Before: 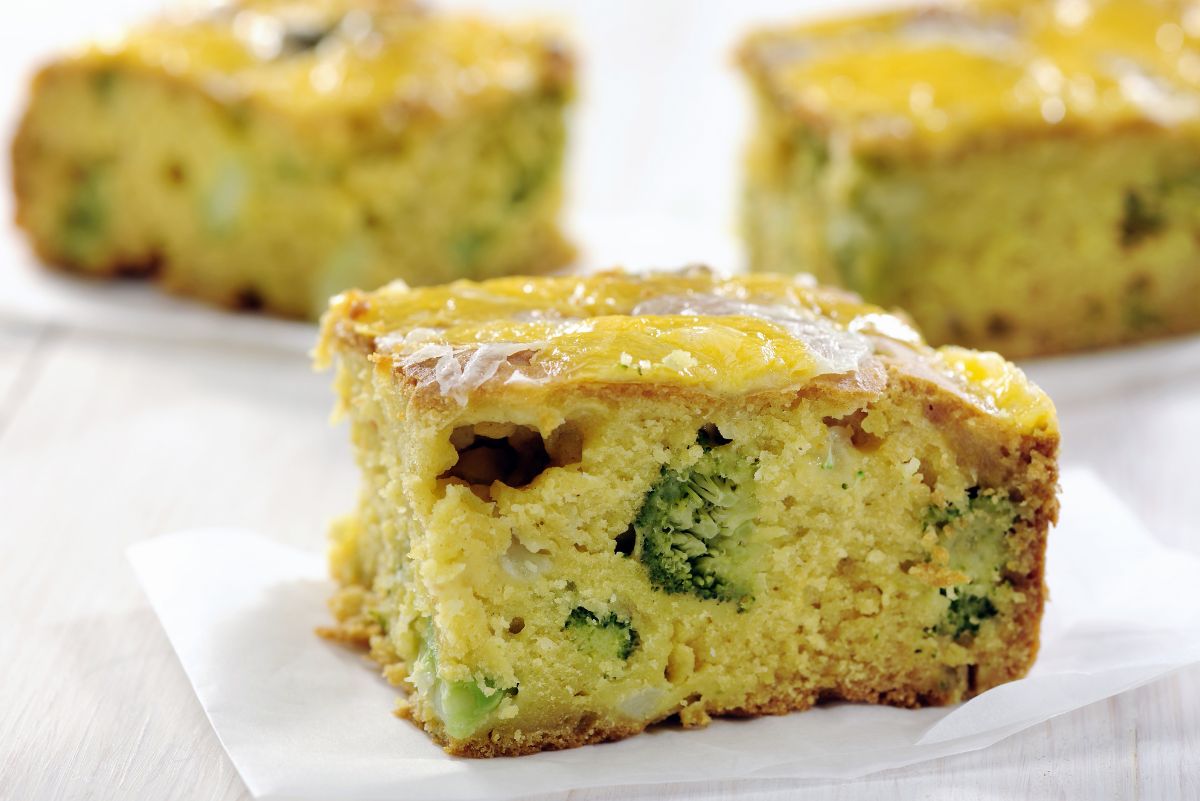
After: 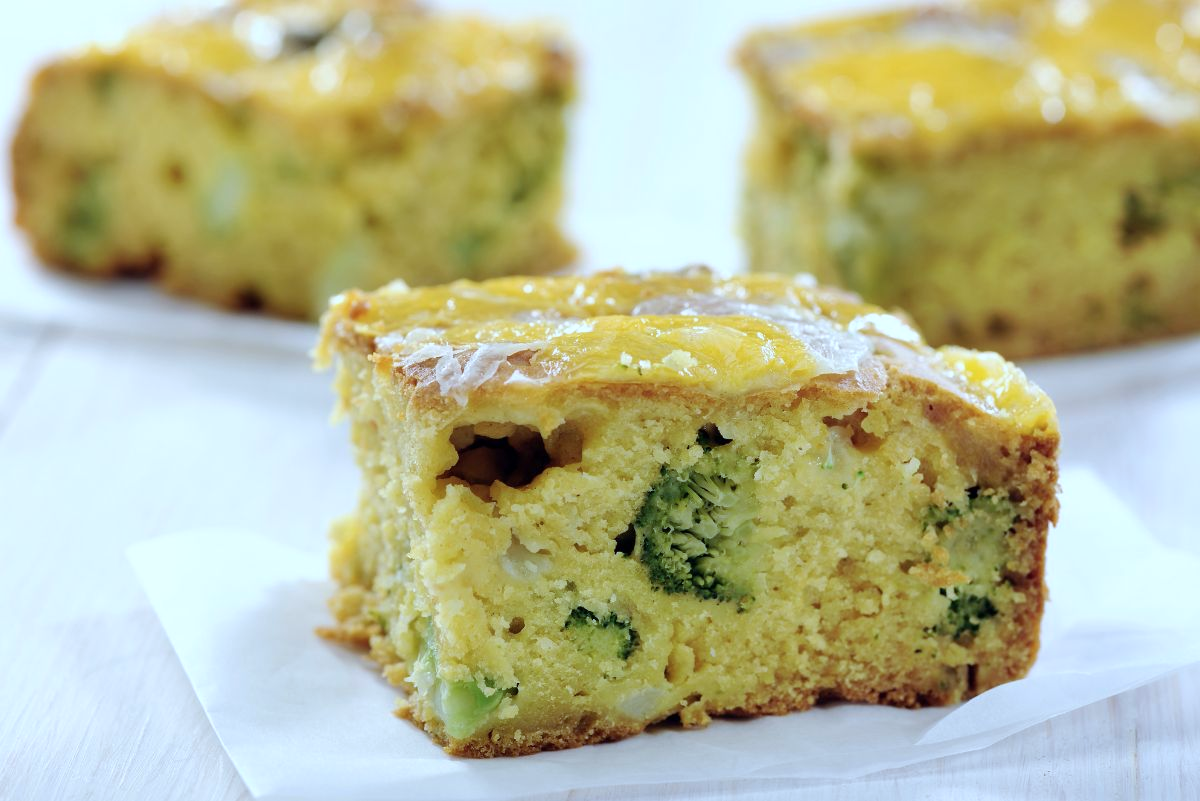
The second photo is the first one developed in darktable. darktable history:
color correction: highlights a* -4.18, highlights b* -10.81
white balance: red 0.976, blue 1.04
